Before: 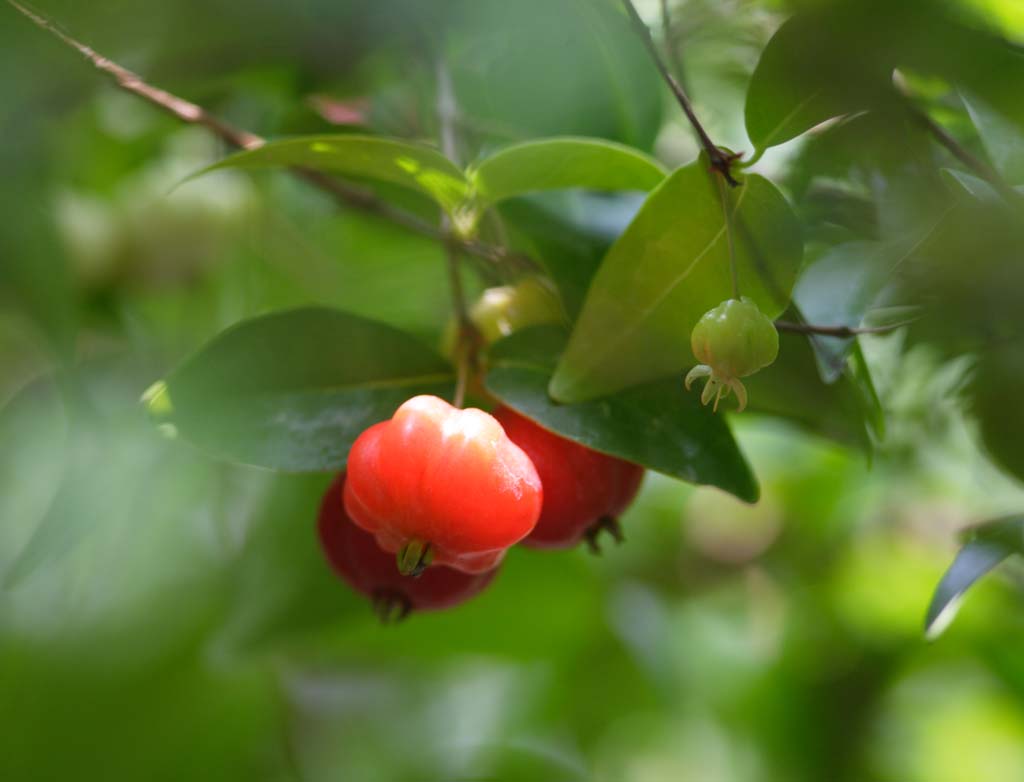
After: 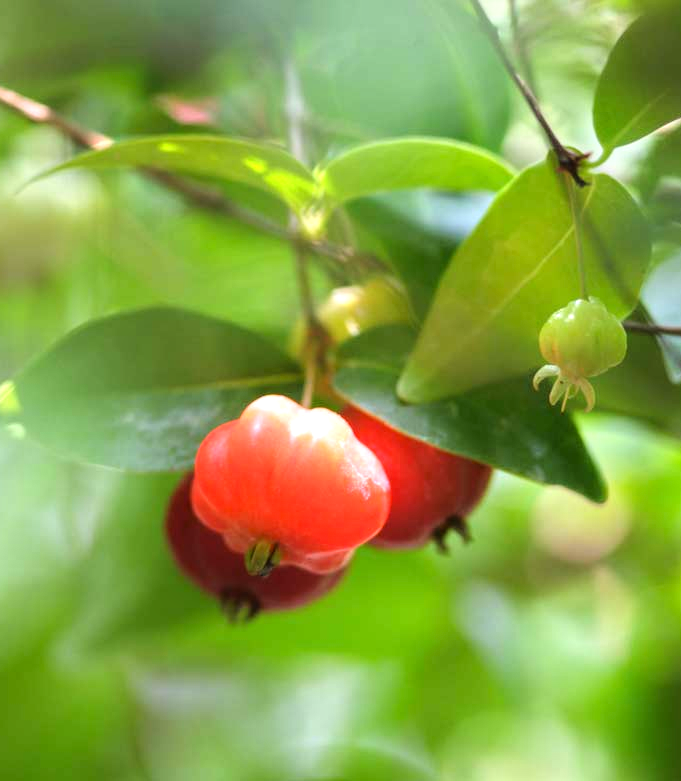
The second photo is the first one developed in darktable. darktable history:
crop and rotate: left 14.926%, right 18.534%
tone equalizer: -7 EV 0.151 EV, -6 EV 0.62 EV, -5 EV 1.16 EV, -4 EV 1.35 EV, -3 EV 1.18 EV, -2 EV 0.6 EV, -1 EV 0.165 EV, smoothing diameter 2.03%, edges refinement/feathering 23.33, mask exposure compensation -1.57 EV, filter diffusion 5
